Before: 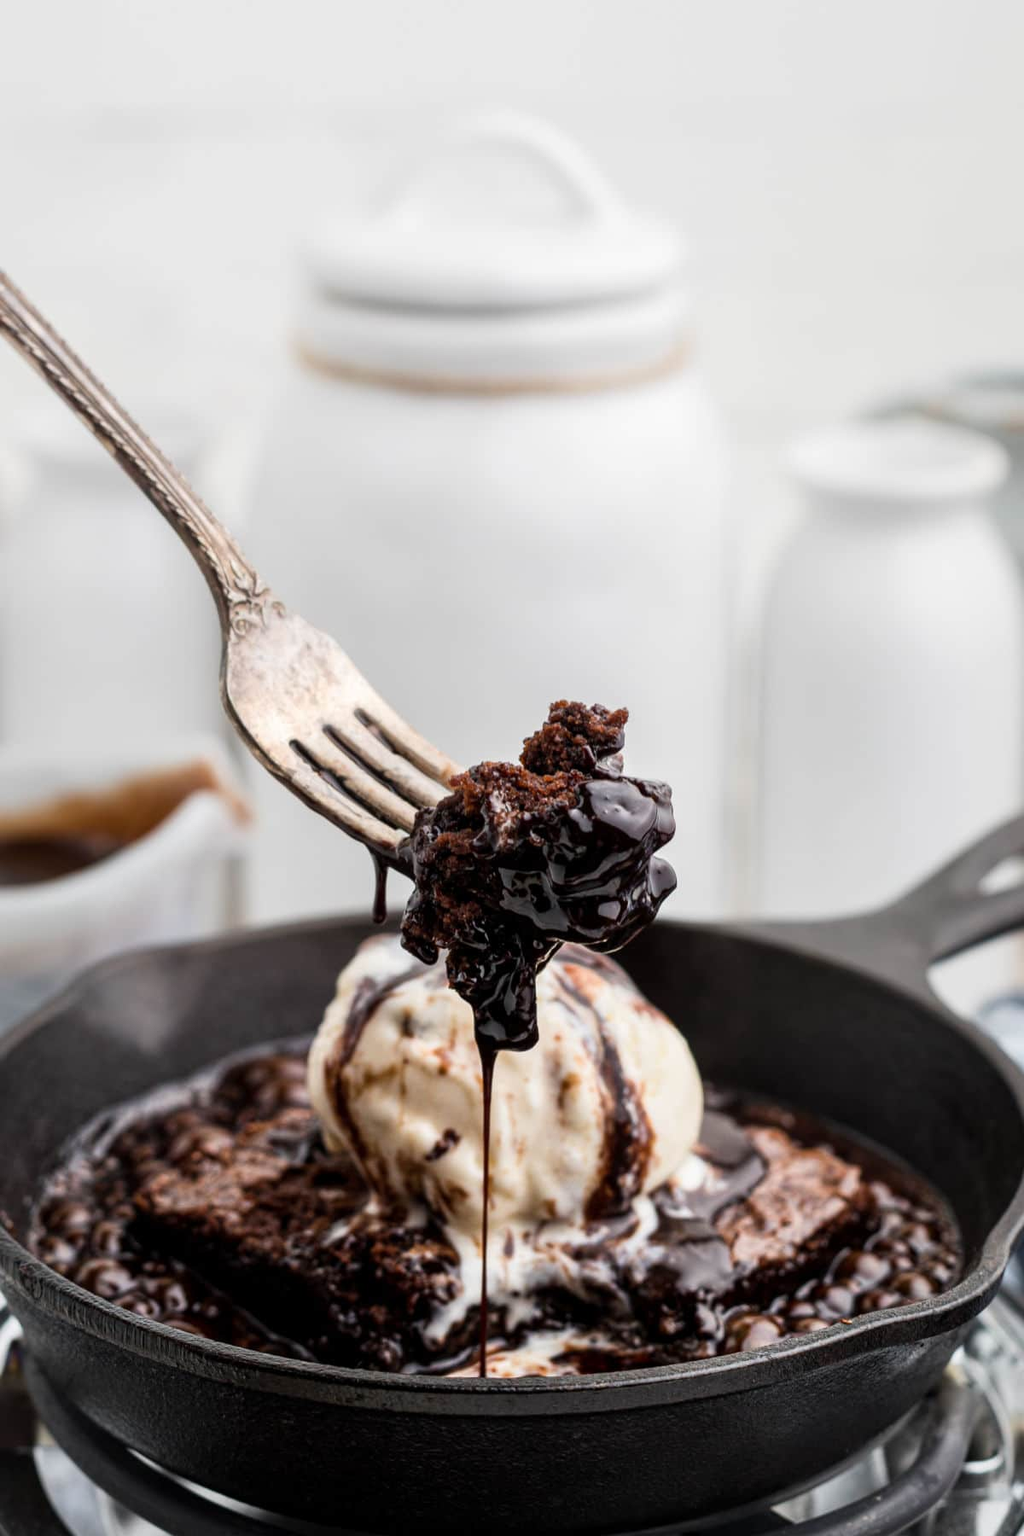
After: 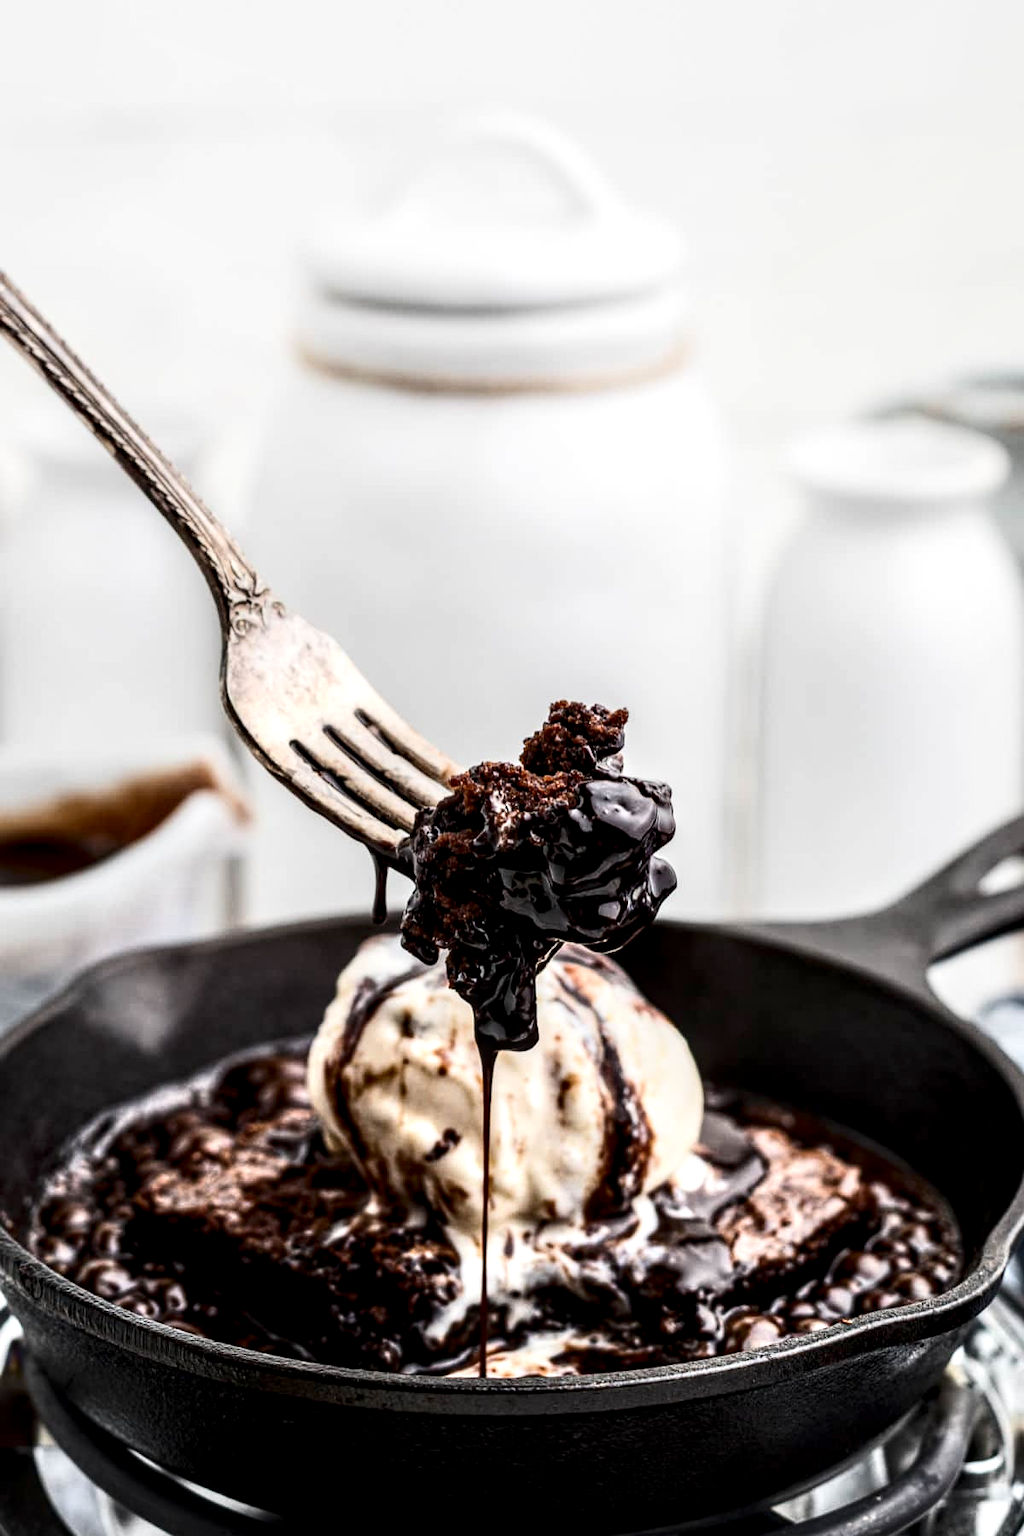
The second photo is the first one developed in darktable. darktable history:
local contrast: highlights 60%, shadows 60%, detail 160%
contrast brightness saturation: contrast 0.28
